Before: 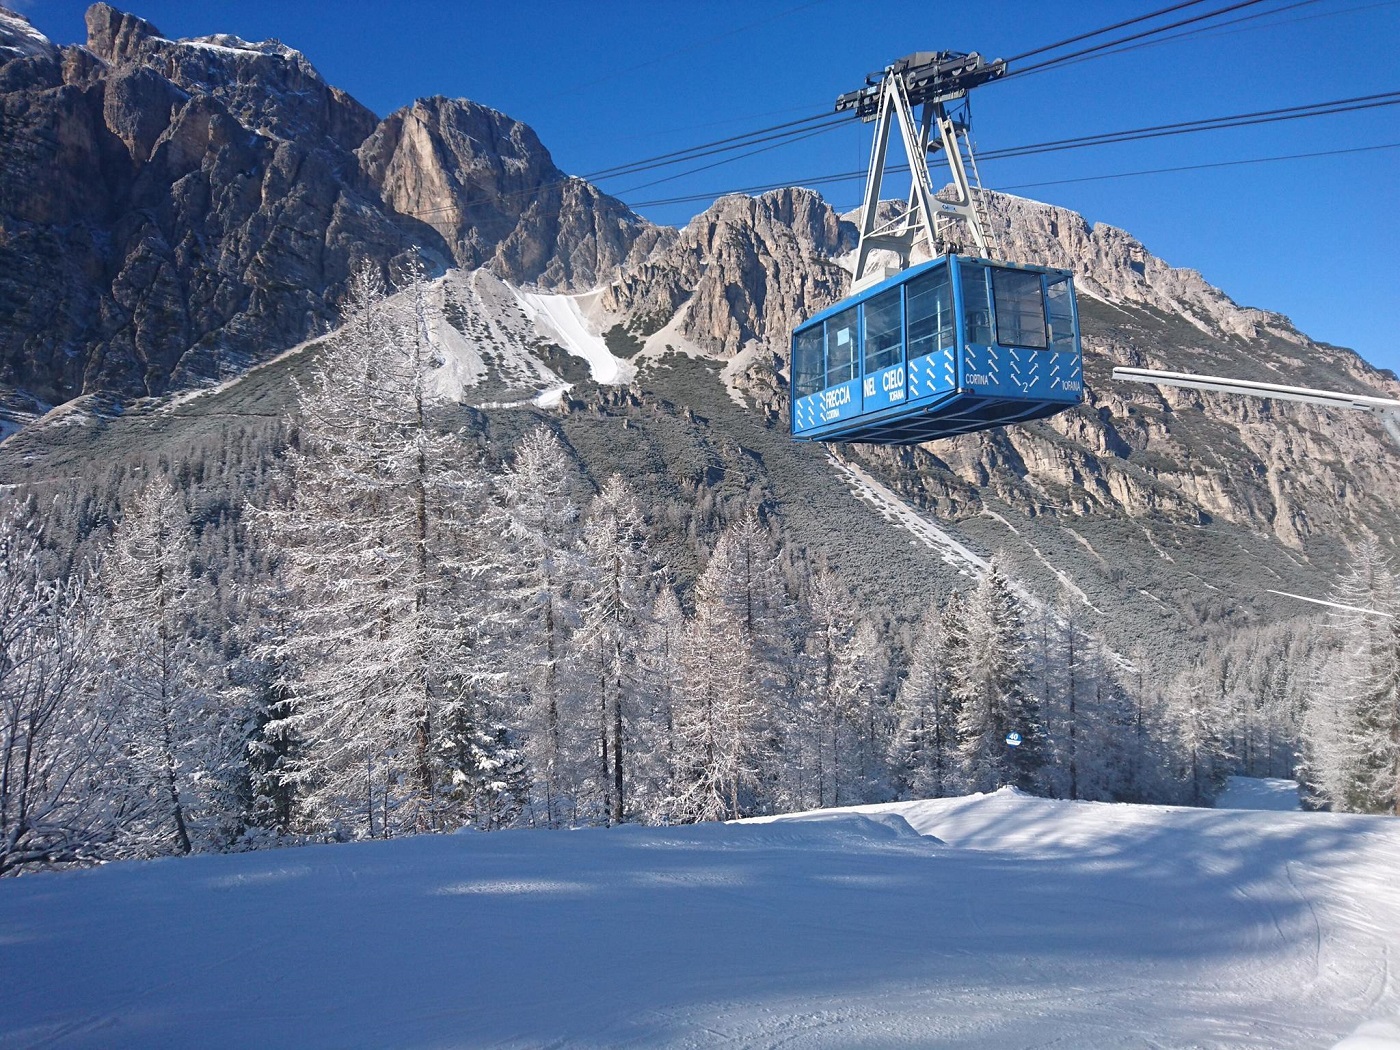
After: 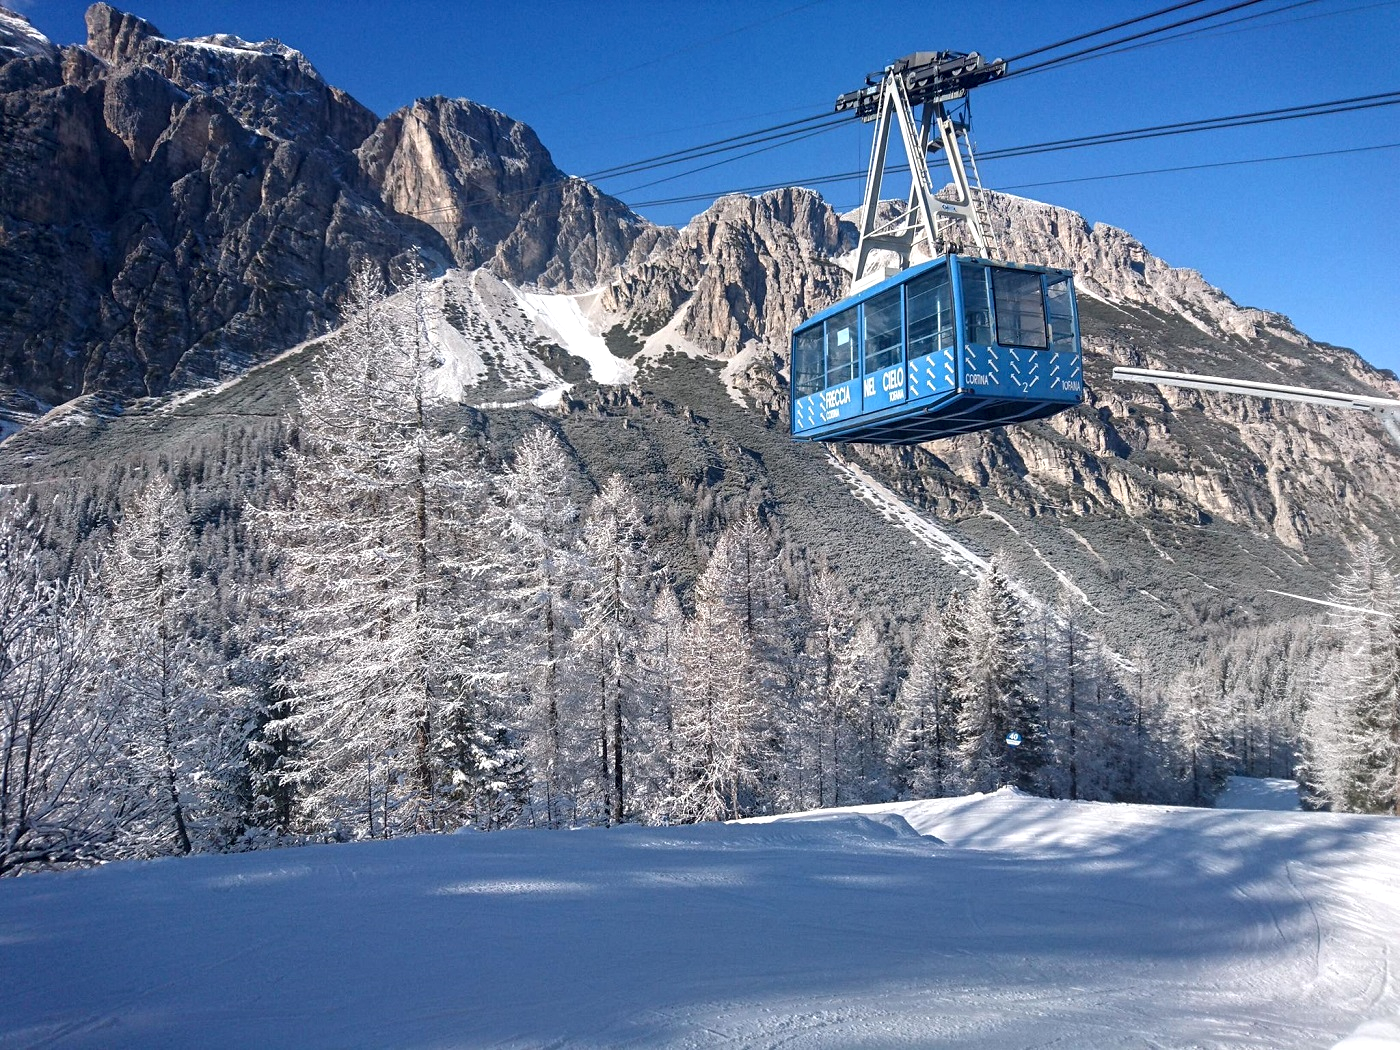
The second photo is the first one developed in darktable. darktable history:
local contrast: detail 135%, midtone range 0.747
levels: gray 59.37%
